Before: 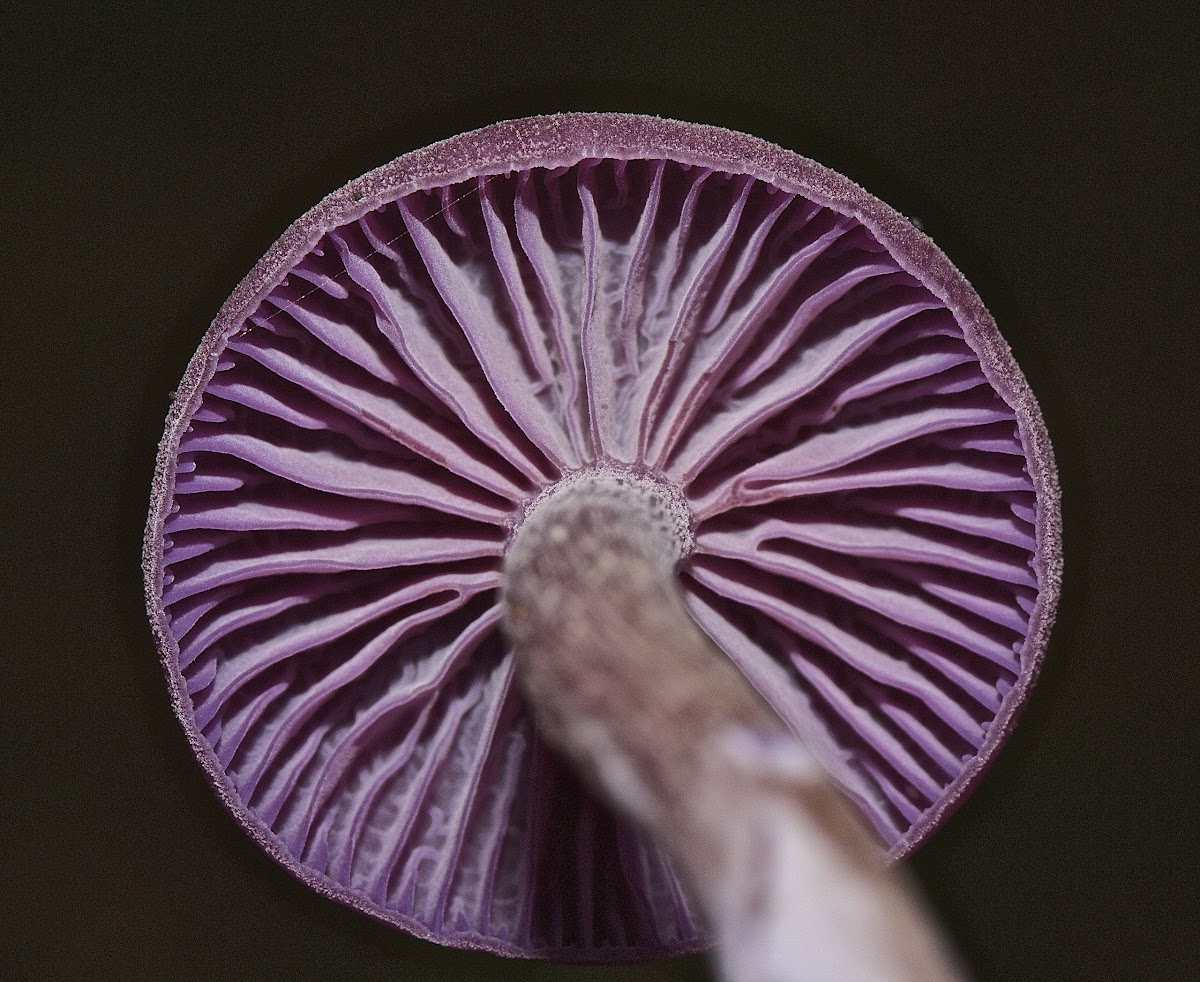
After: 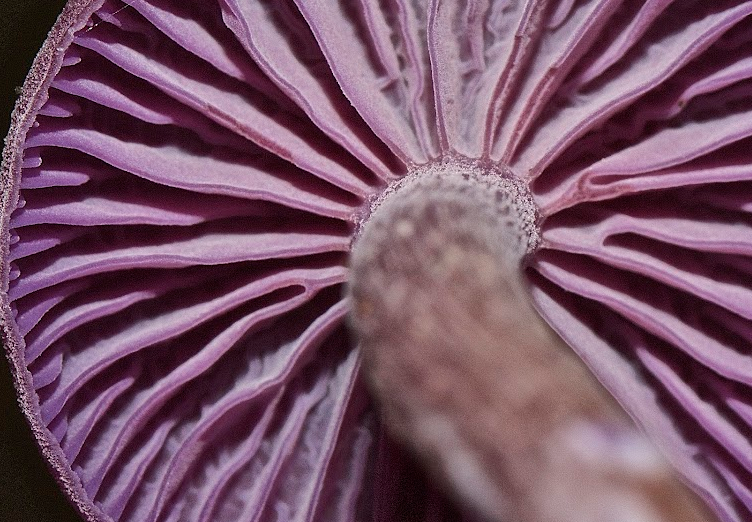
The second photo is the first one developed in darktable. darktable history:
crop: left 12.868%, top 31.106%, right 24.418%, bottom 15.716%
